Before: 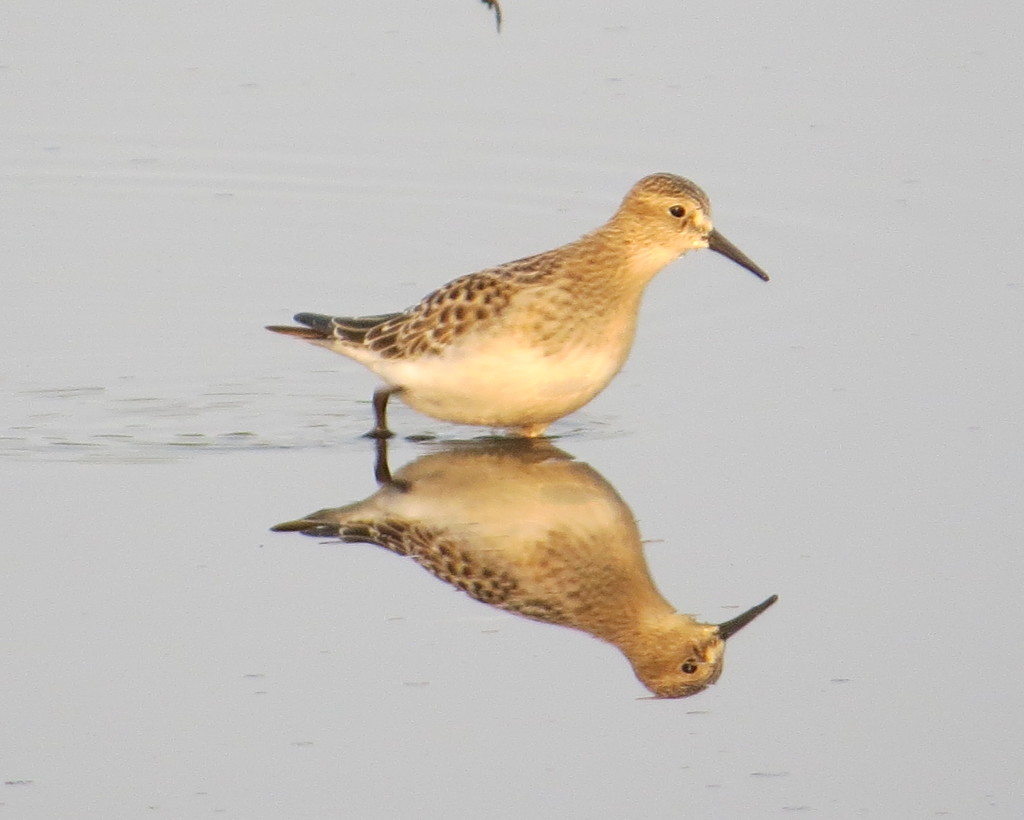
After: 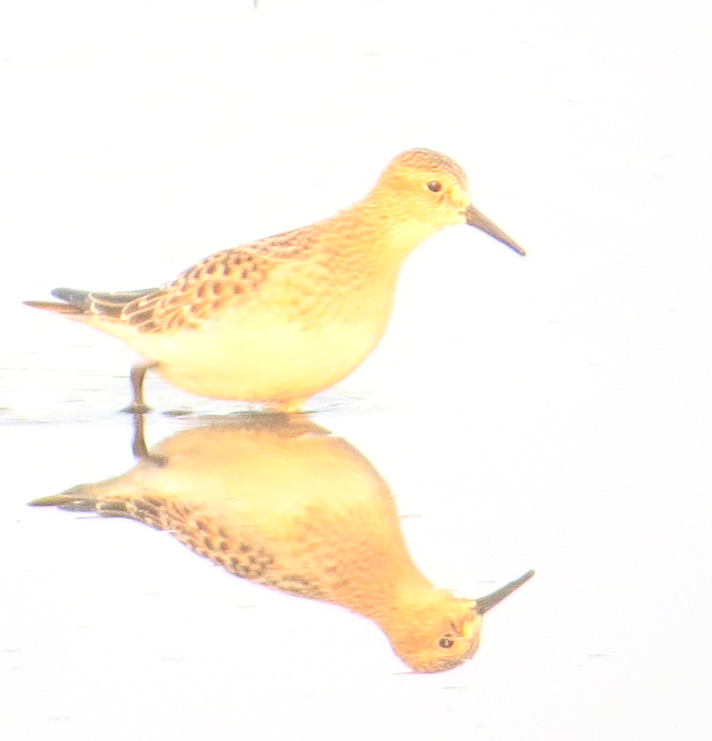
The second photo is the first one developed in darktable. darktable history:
local contrast: on, module defaults
crop and rotate: left 23.79%, top 3.115%, right 6.606%, bottom 6.423%
exposure: exposure 0.748 EV, compensate highlight preservation false
contrast brightness saturation: brightness 0.981
